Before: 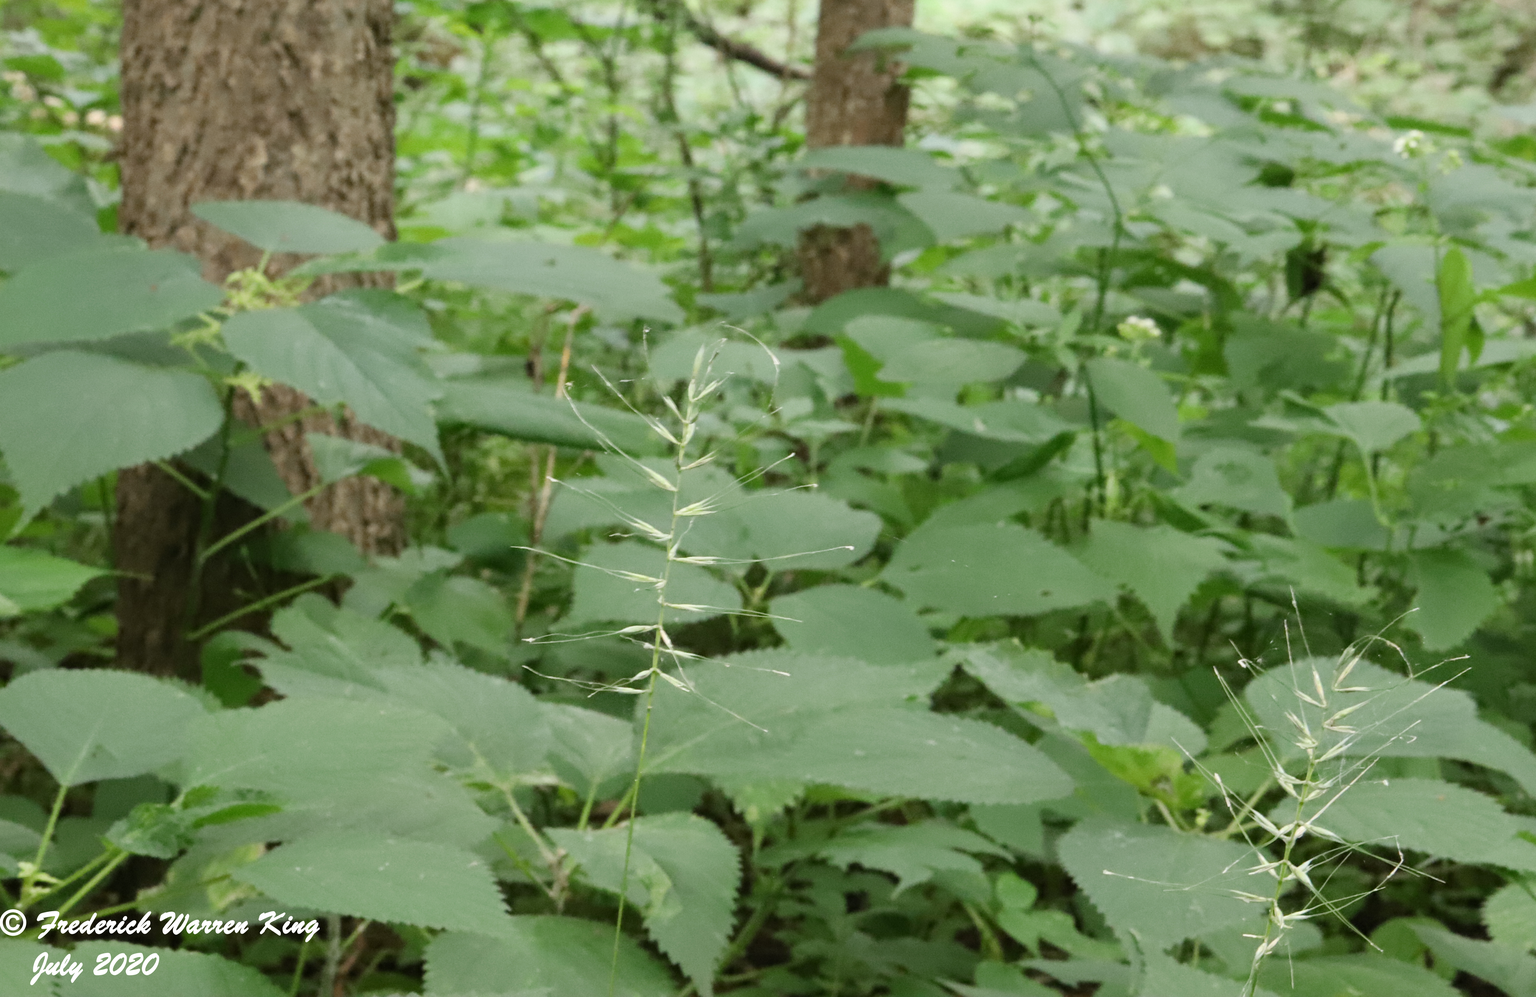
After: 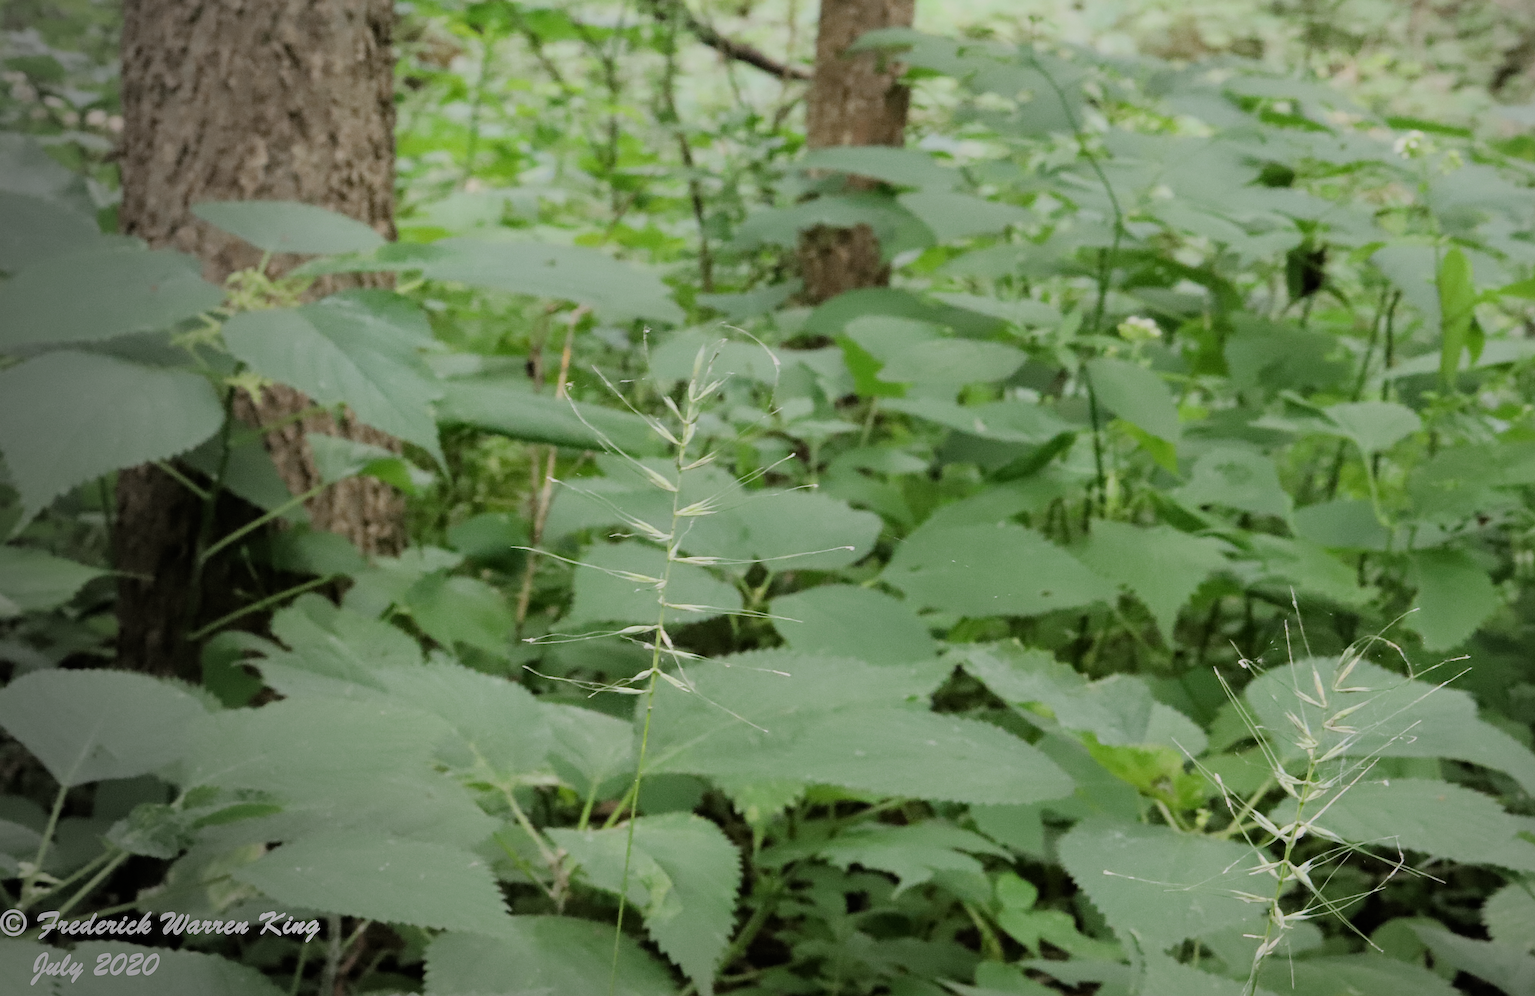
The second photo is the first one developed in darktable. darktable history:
vignetting: fall-off start 73.57%, center (0.22, -0.235)
white balance: red 1.009, blue 1.027
filmic rgb: black relative exposure -7.65 EV, white relative exposure 4.56 EV, hardness 3.61, color science v6 (2022)
sharpen: on, module defaults
